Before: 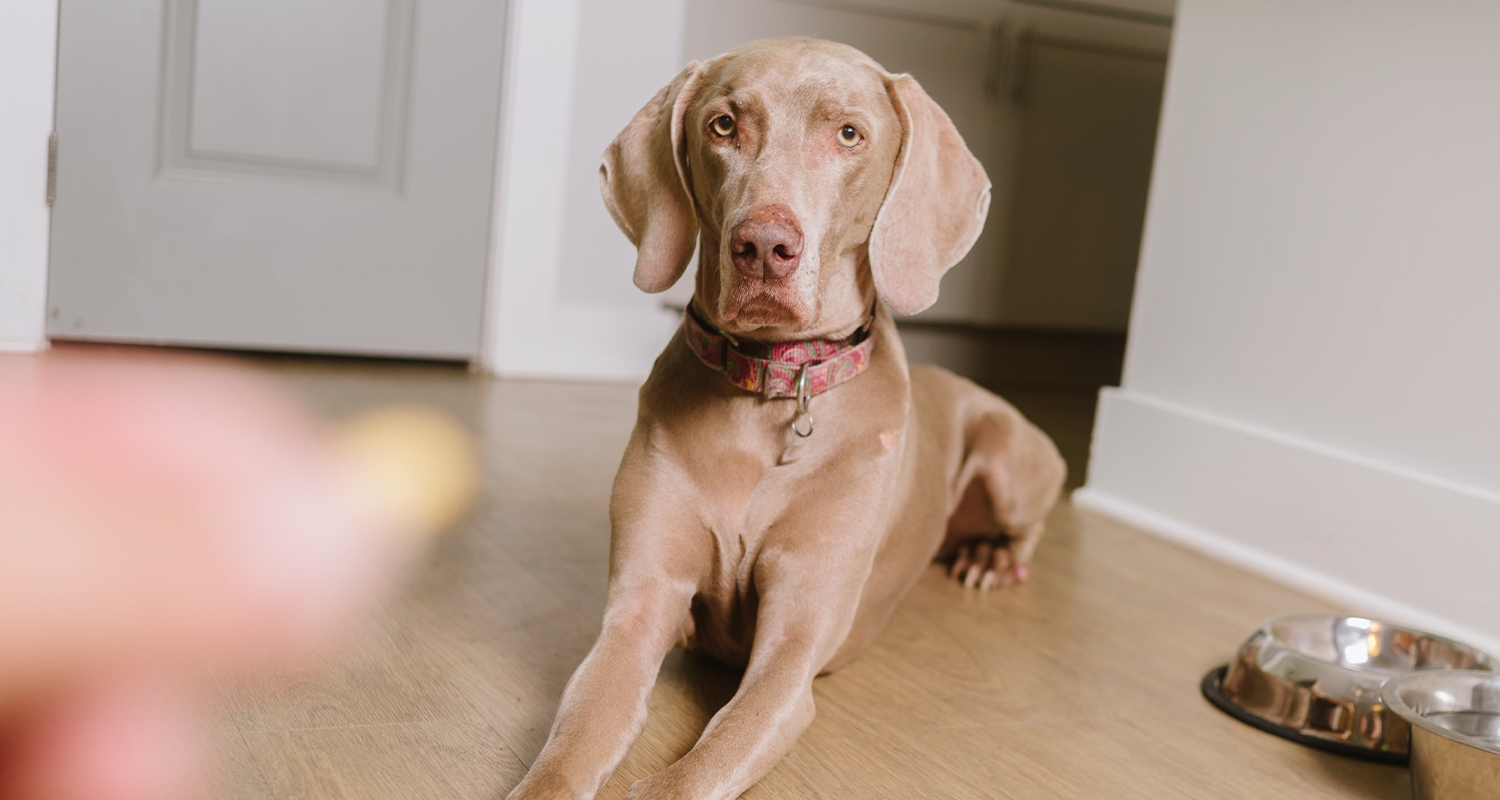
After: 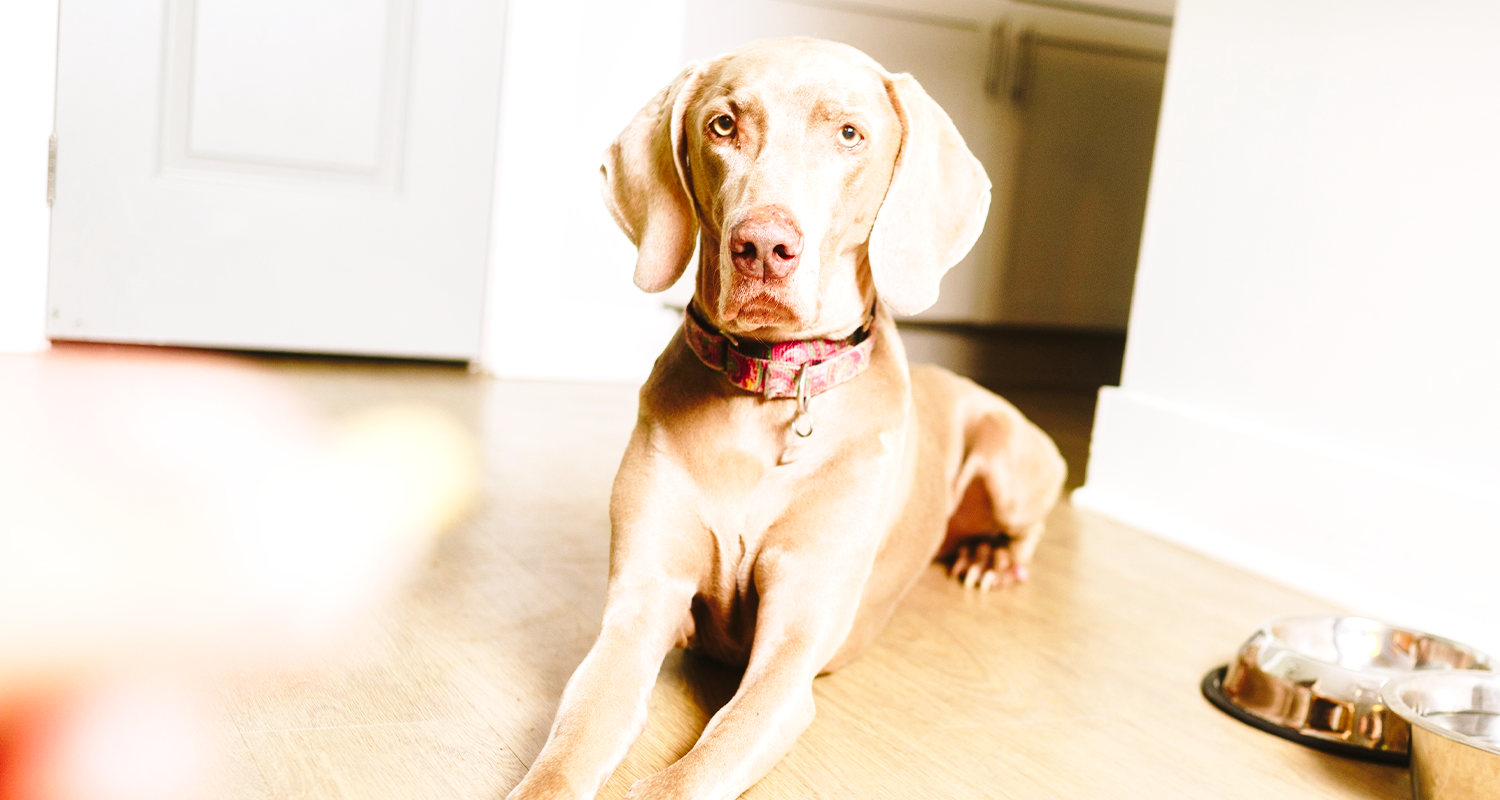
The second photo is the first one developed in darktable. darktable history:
base curve: curves: ch0 [(0, 0) (0.028, 0.03) (0.121, 0.232) (0.46, 0.748) (0.859, 0.968) (1, 1)], preserve colors none
local contrast: mode bilateral grid, contrast 21, coarseness 50, detail 119%, midtone range 0.2
exposure: exposure -0.024 EV, compensate exposure bias true, compensate highlight preservation false
levels: levels [0, 0.445, 1]
shadows and highlights: shadows 36.9, highlights -27.26, soften with gaussian
tone equalizer: -8 EV -0.77 EV, -7 EV -0.726 EV, -6 EV -0.612 EV, -5 EV -0.401 EV, -3 EV 0.379 EV, -2 EV 0.6 EV, -1 EV 0.686 EV, +0 EV 0.727 EV
